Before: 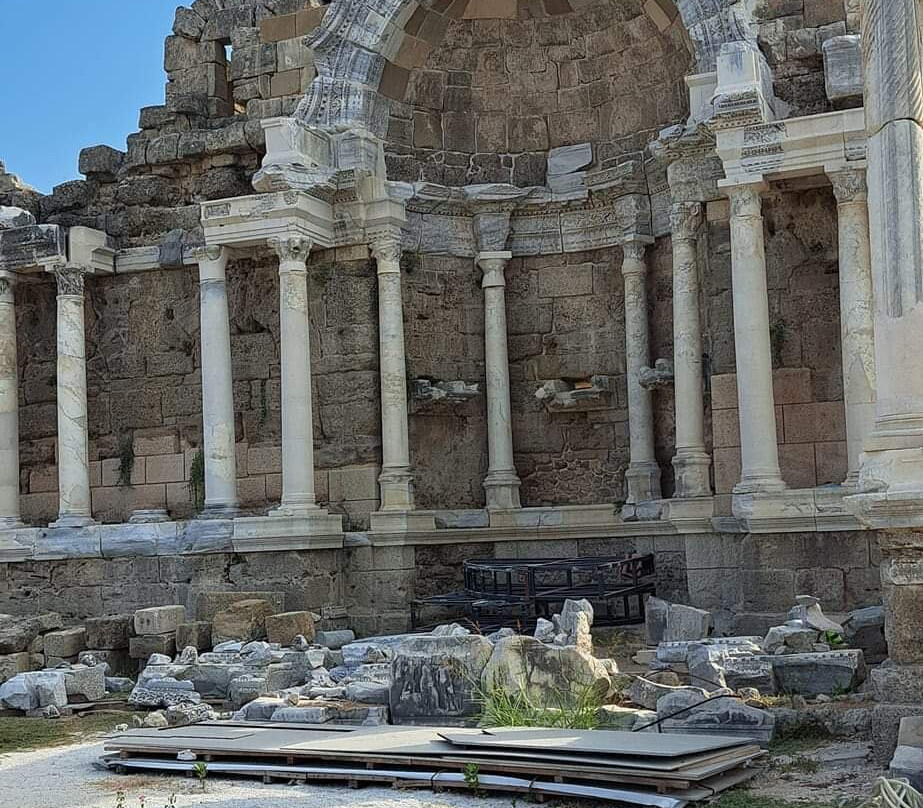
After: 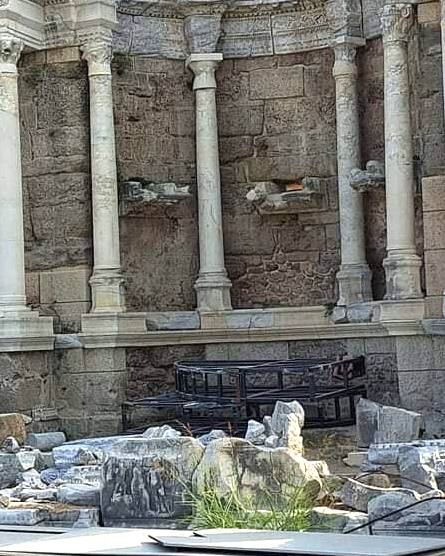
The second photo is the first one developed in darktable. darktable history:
exposure: exposure 0.728 EV, compensate highlight preservation false
crop: left 31.336%, top 24.607%, right 20.402%, bottom 6.46%
